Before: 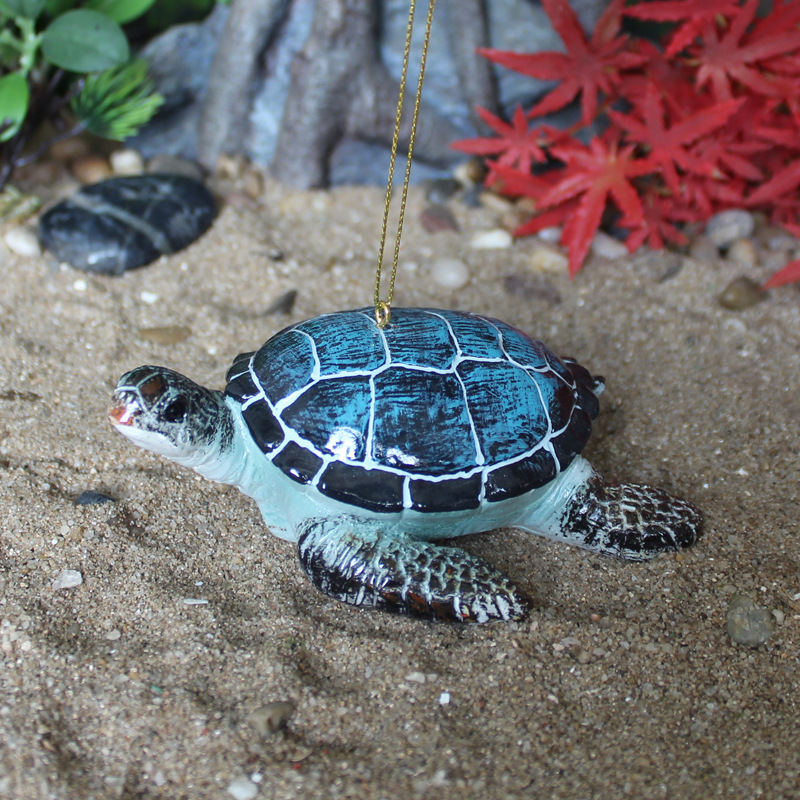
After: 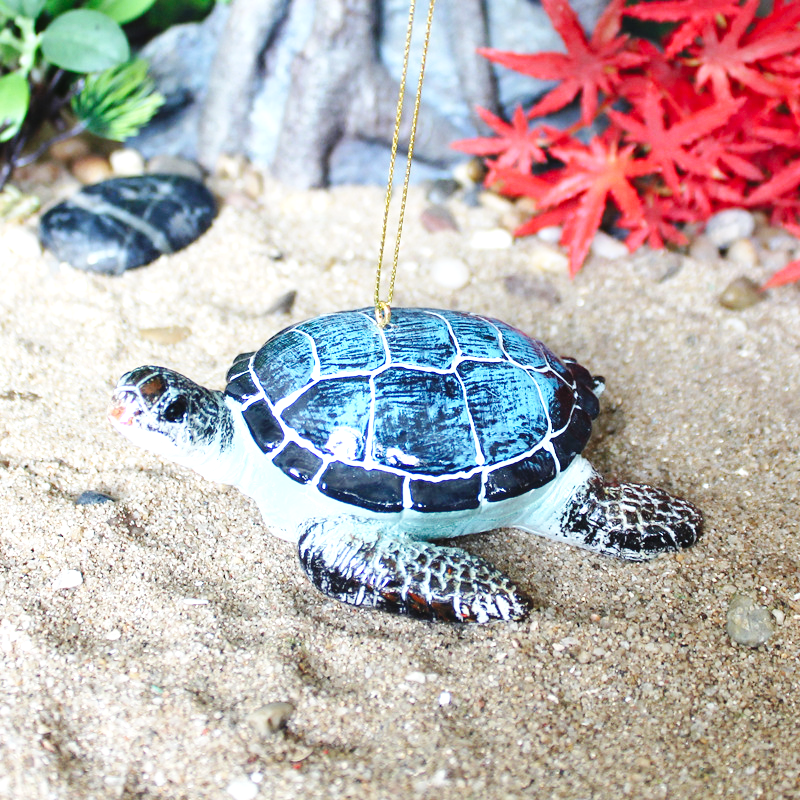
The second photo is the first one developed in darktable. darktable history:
contrast equalizer: y [[0.5, 0.5, 0.478, 0.5, 0.5, 0.5], [0.5 ×6], [0.5 ×6], [0 ×6], [0 ×6]]
base curve: curves: ch0 [(0, 0) (0.036, 0.025) (0.121, 0.166) (0.206, 0.329) (0.605, 0.79) (1, 1)], preserve colors none
exposure: black level correction 0, exposure 1.1 EV, compensate exposure bias true, compensate highlight preservation false
